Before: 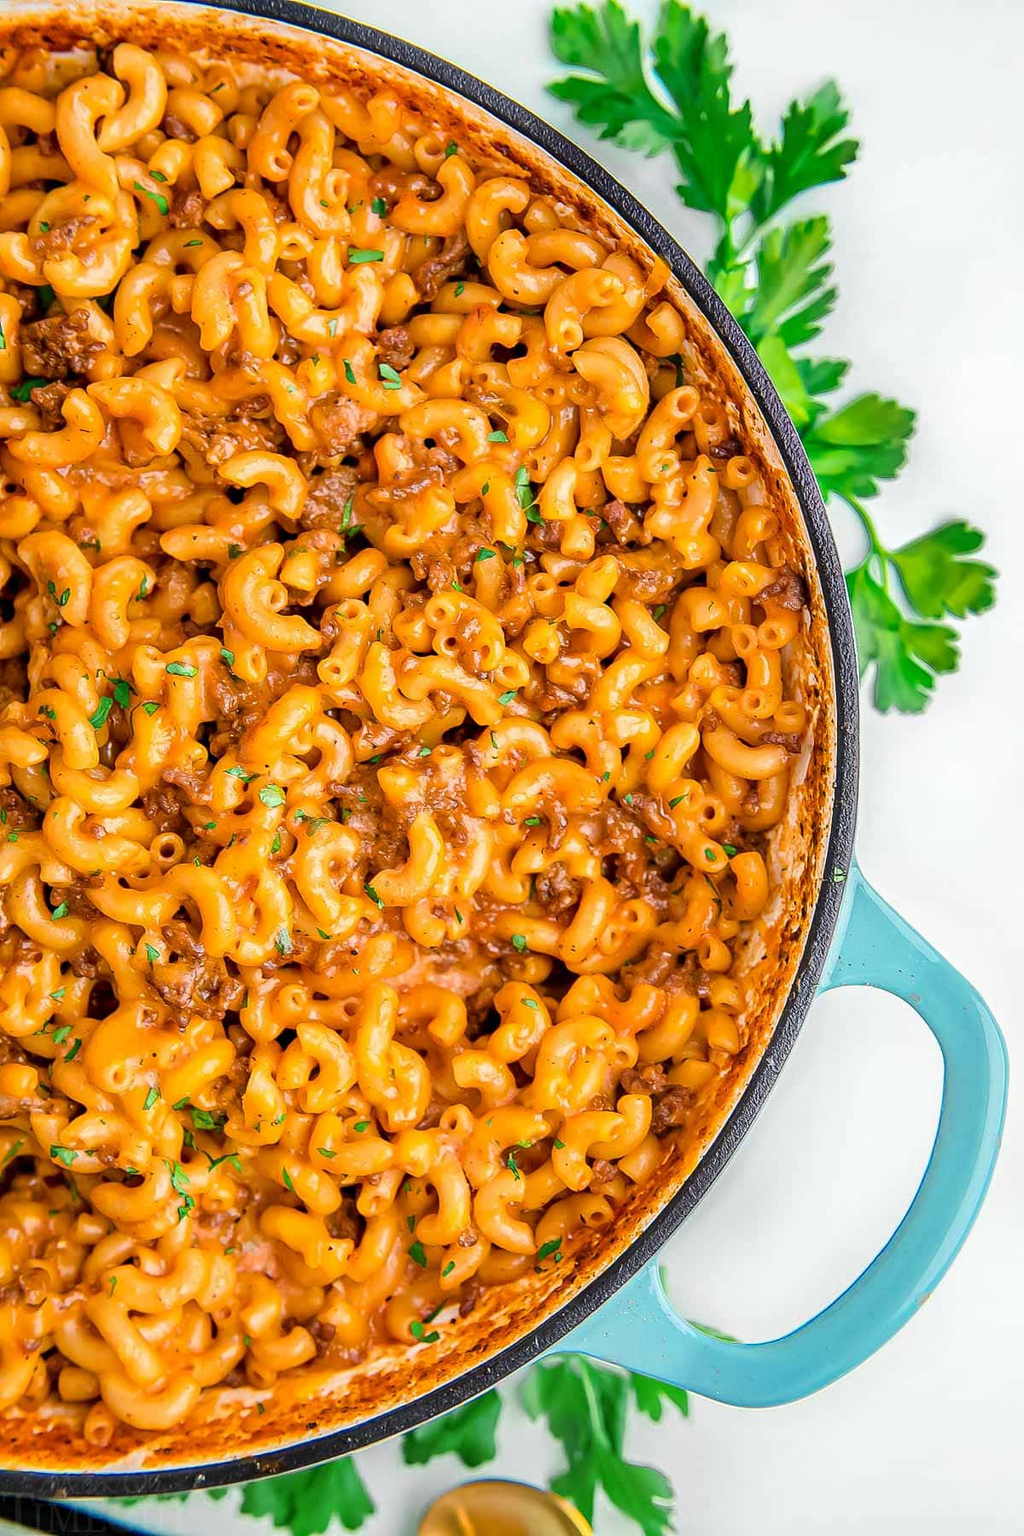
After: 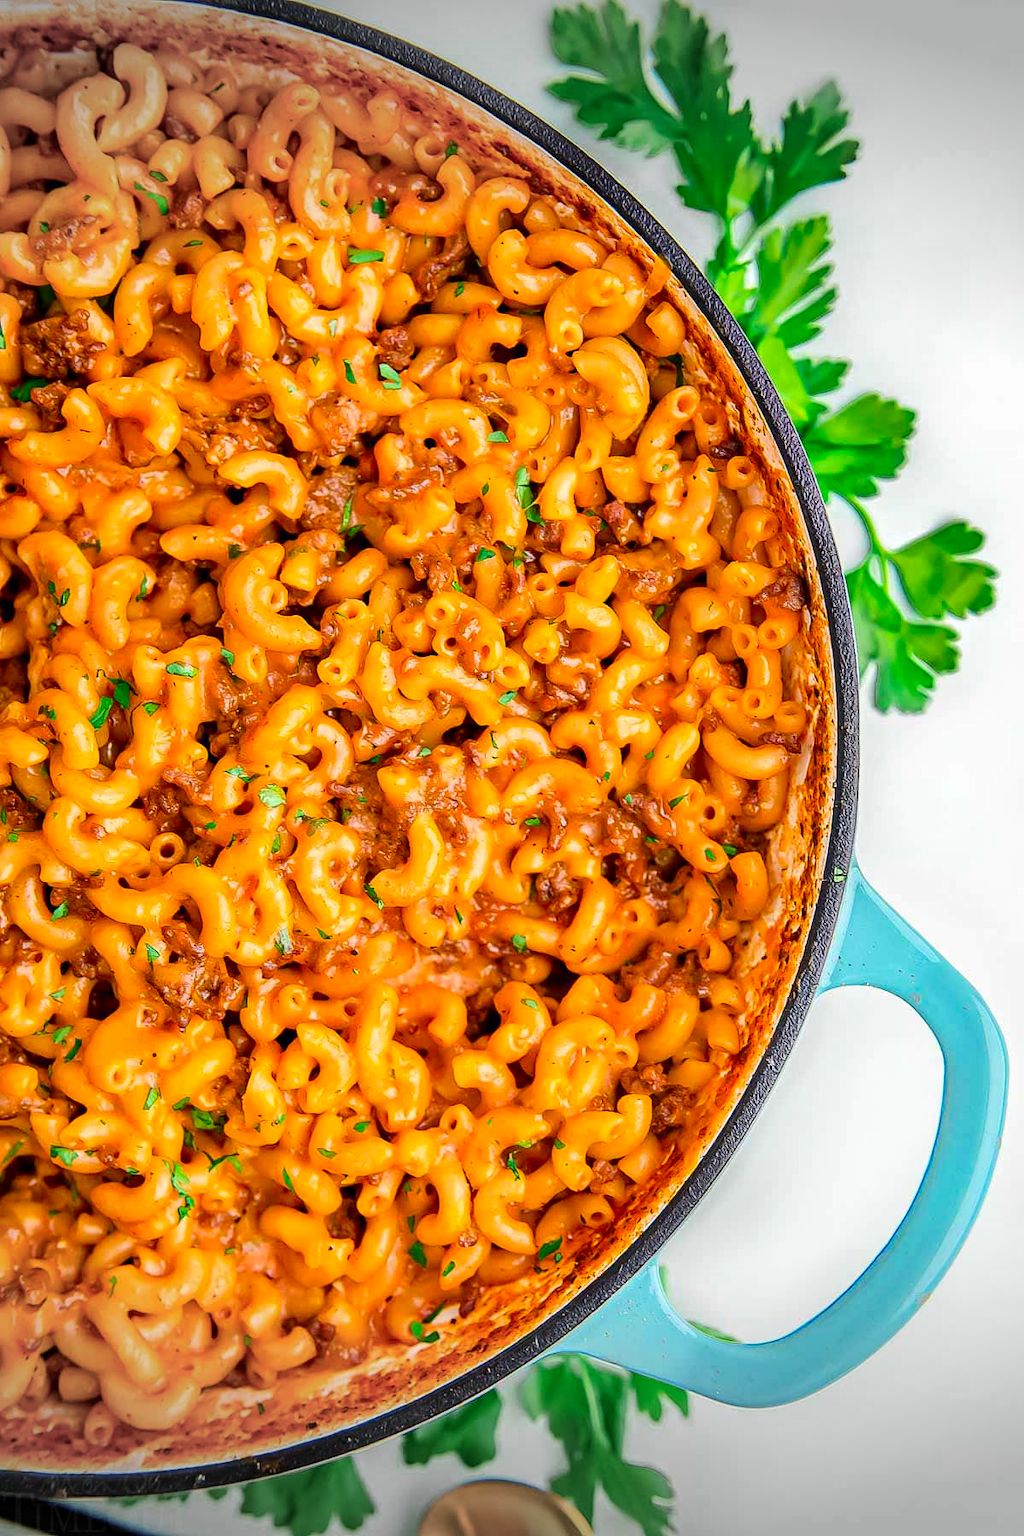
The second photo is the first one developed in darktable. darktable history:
vignetting: fall-off start 100.68%, width/height ratio 1.325
contrast brightness saturation: contrast 0.09, saturation 0.27
tone equalizer: edges refinement/feathering 500, mask exposure compensation -1.57 EV, preserve details no
